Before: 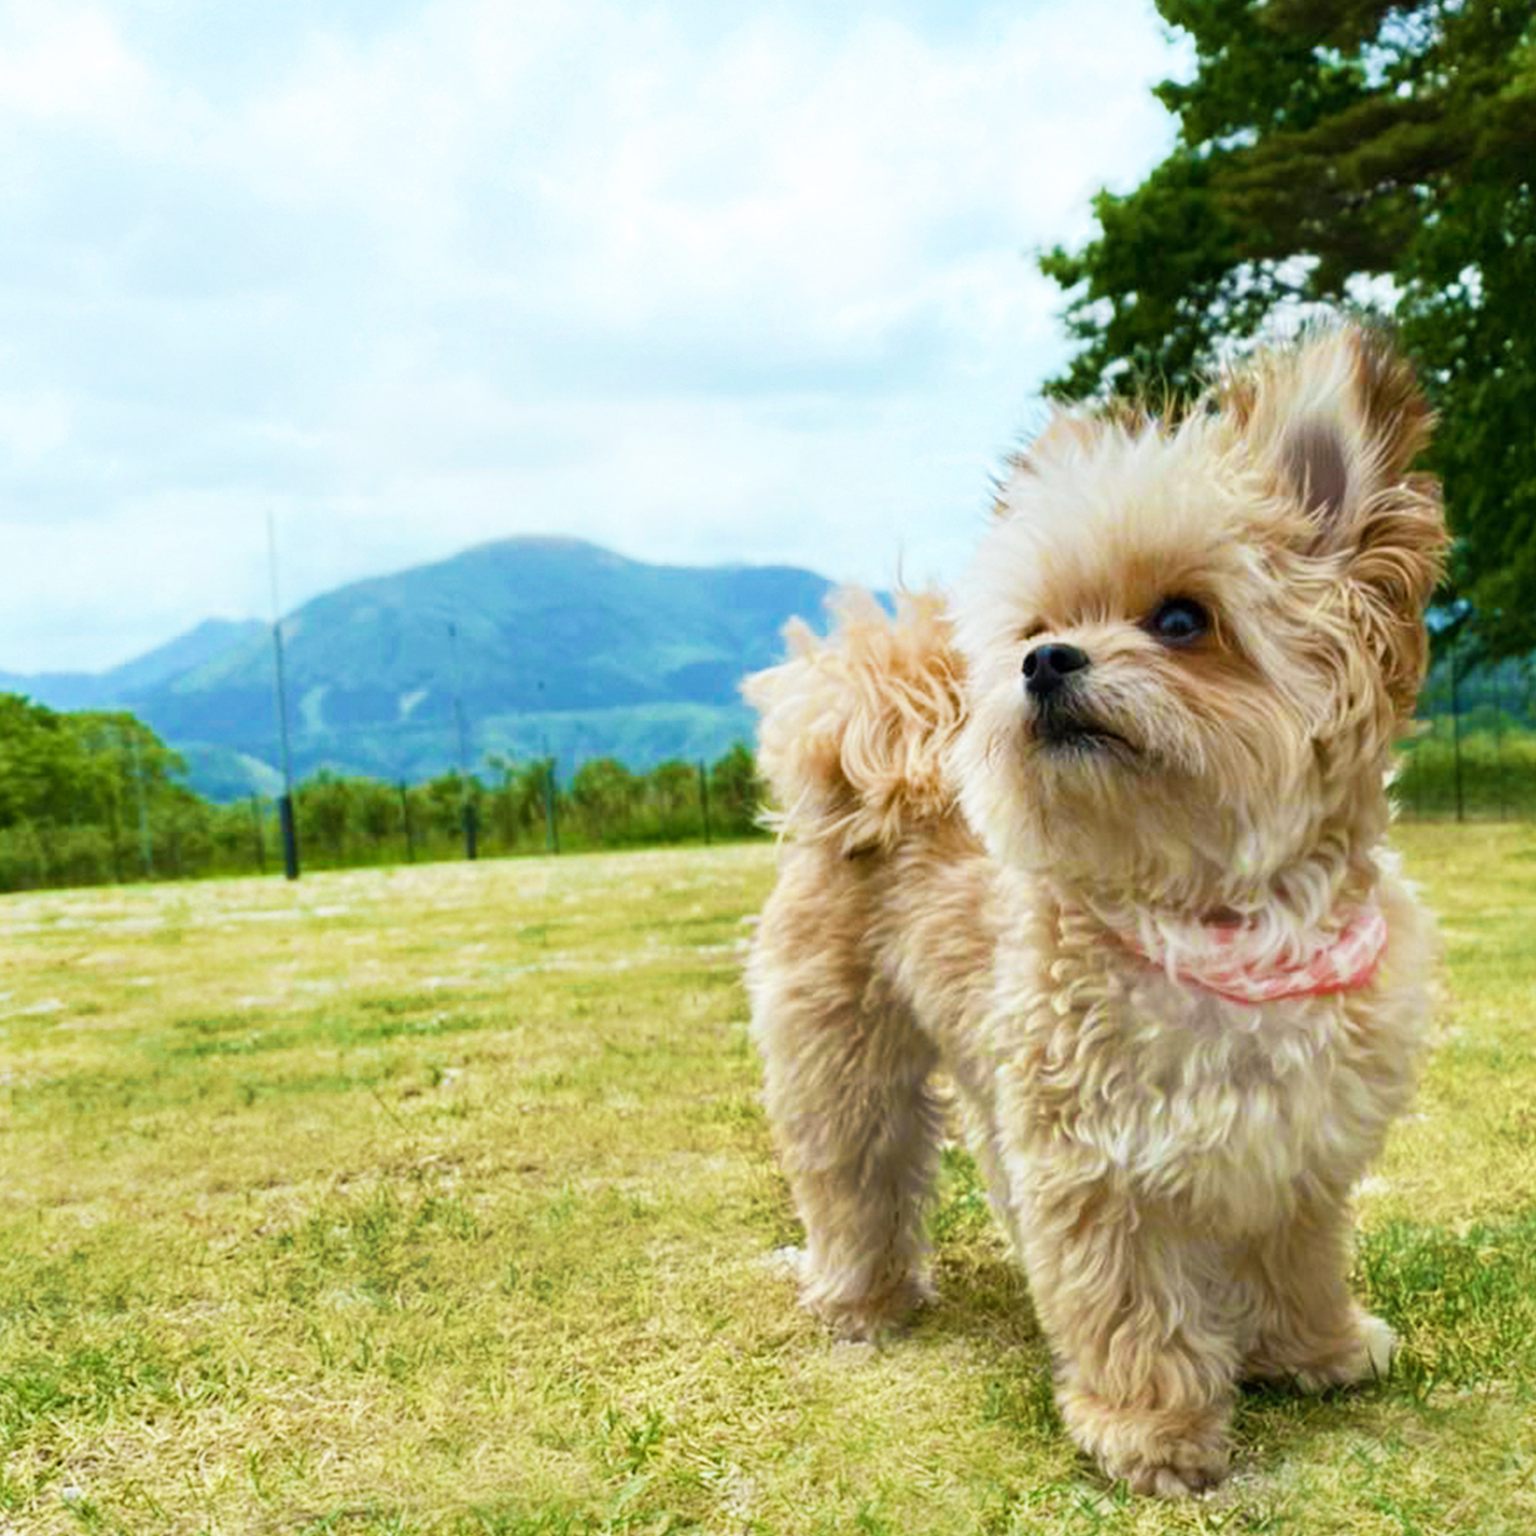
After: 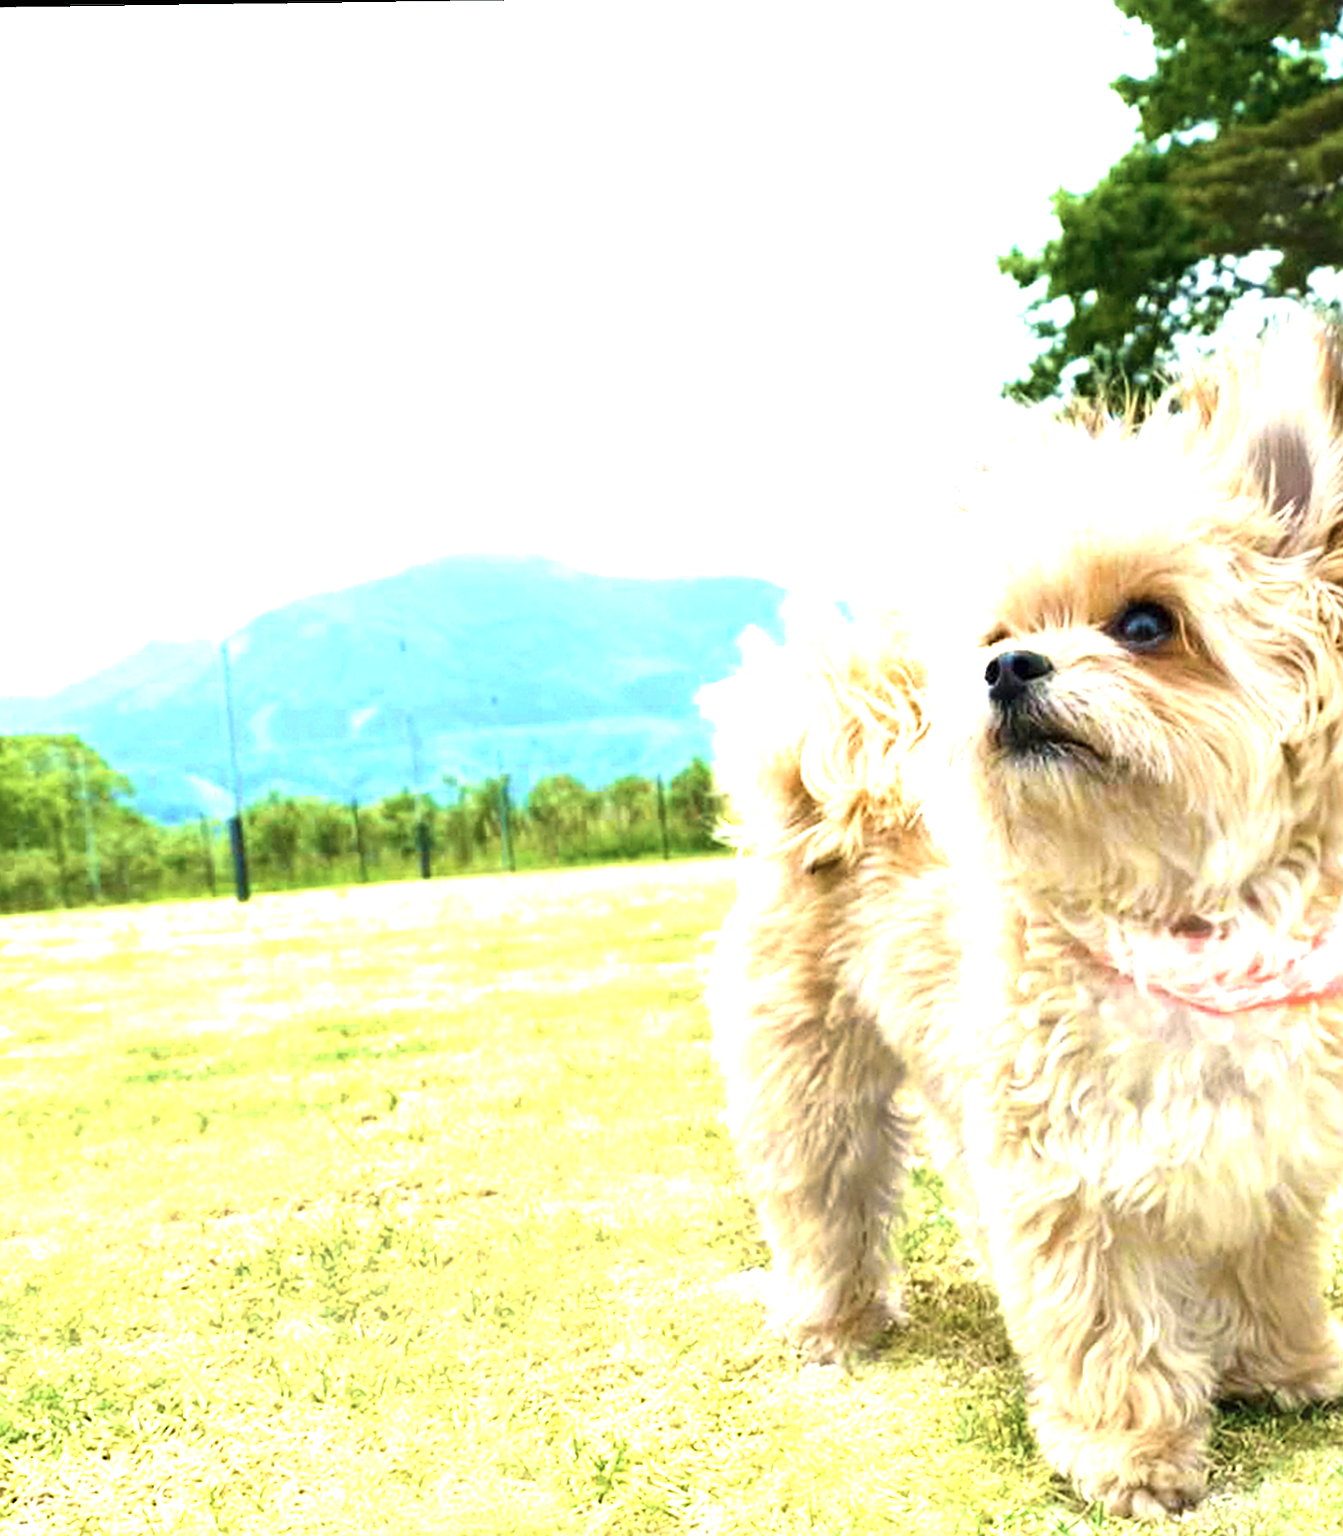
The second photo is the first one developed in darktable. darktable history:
crop and rotate: angle 0.808°, left 4.297%, top 0.848%, right 11.098%, bottom 2.456%
contrast brightness saturation: contrast 0.113, saturation -0.158
sharpen: on, module defaults
exposure: black level correction 0, exposure 1.438 EV, compensate exposure bias true, compensate highlight preservation false
